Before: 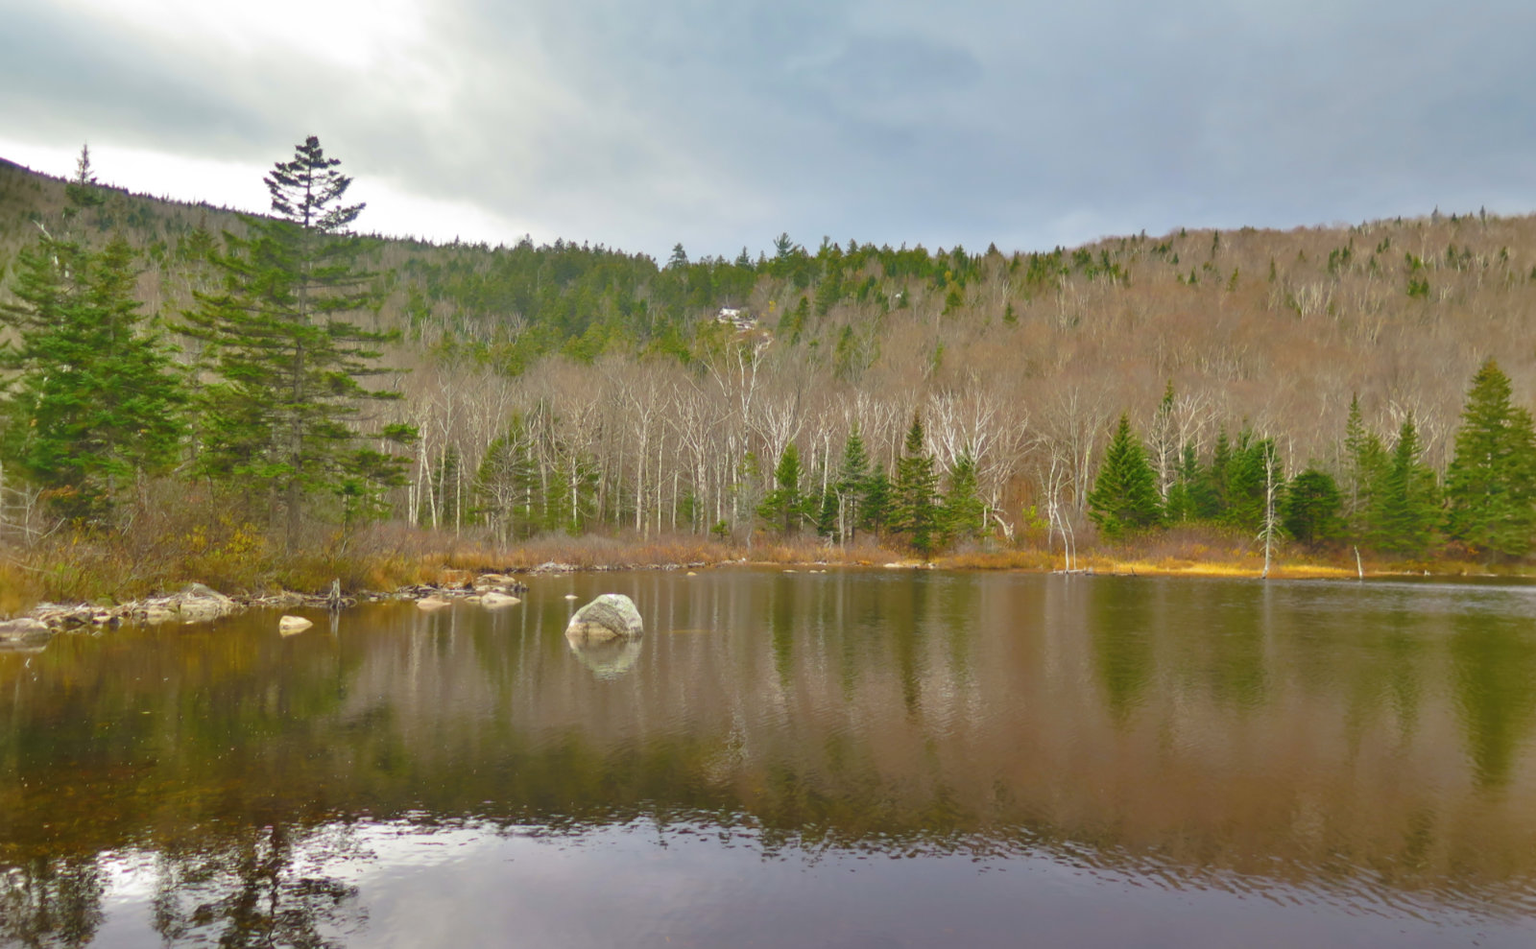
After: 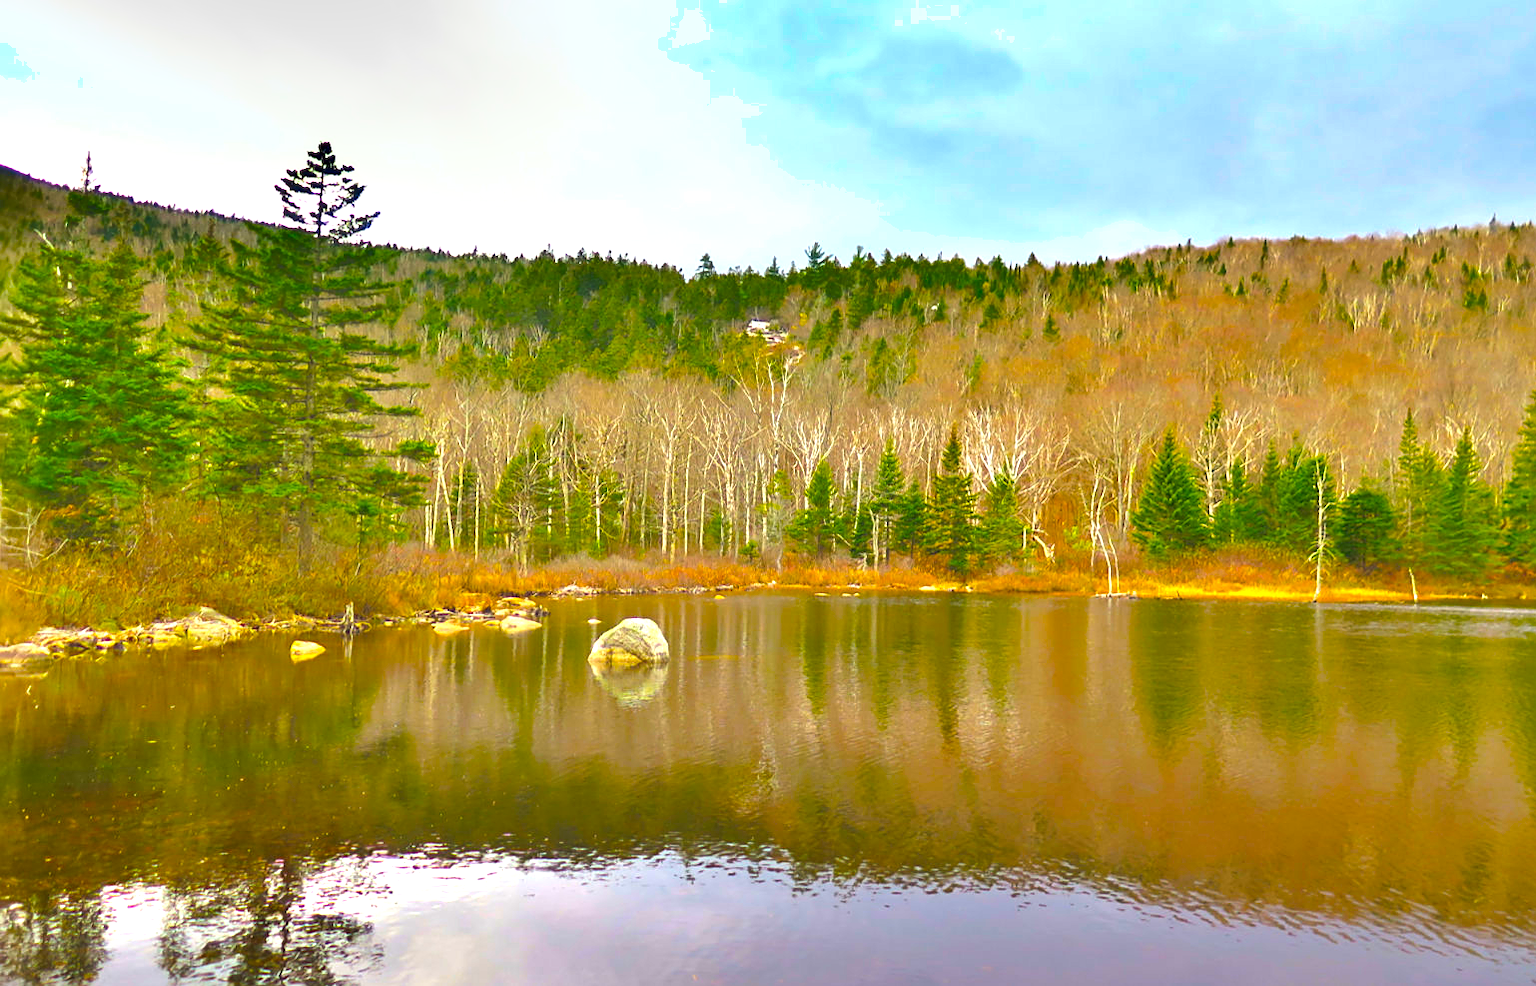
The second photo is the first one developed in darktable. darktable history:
exposure: exposure 1 EV, compensate highlight preservation false
color balance rgb: shadows lift › chroma 2.038%, shadows lift › hue 137.64°, perceptual saturation grading › global saturation 61.608%, perceptual saturation grading › highlights 20.382%, perceptual saturation grading › shadows -49.359%
sharpen: radius 1.972
crop: right 3.873%, bottom 0.042%
contrast brightness saturation: saturation 0.124
levels: mode automatic
shadows and highlights: radius 134.47, soften with gaussian
